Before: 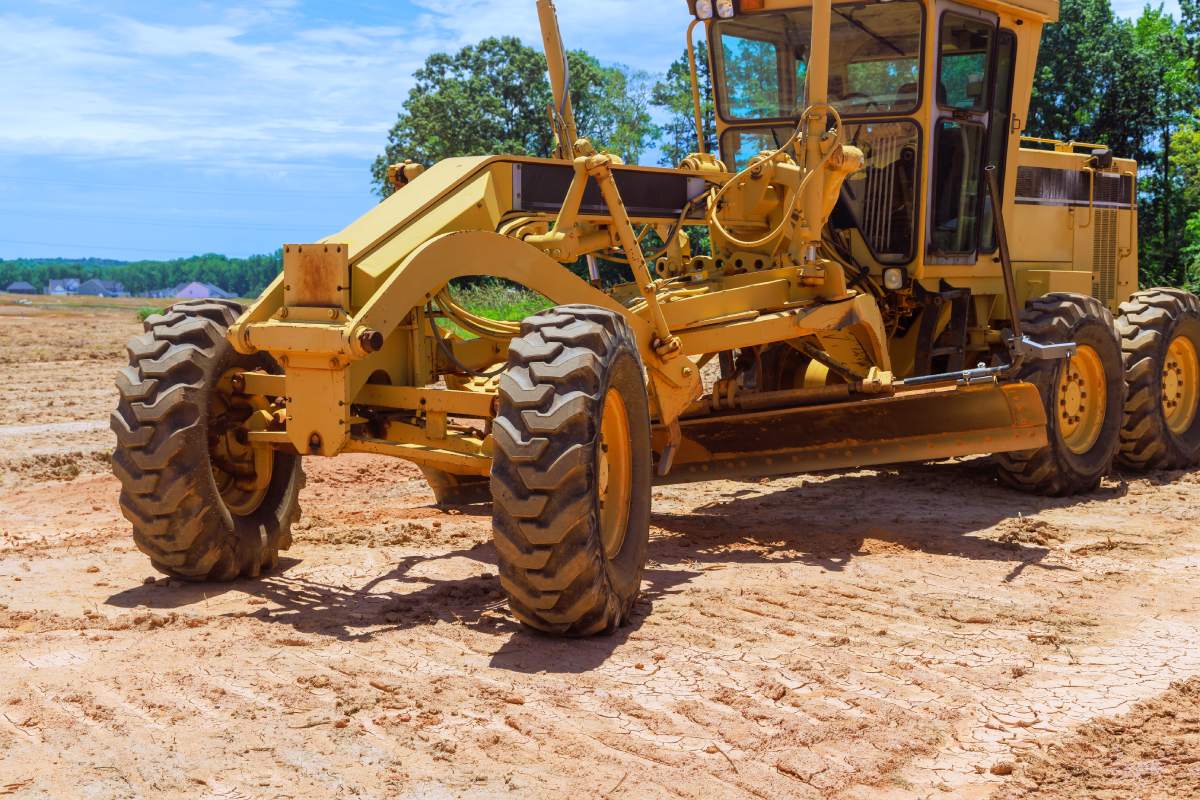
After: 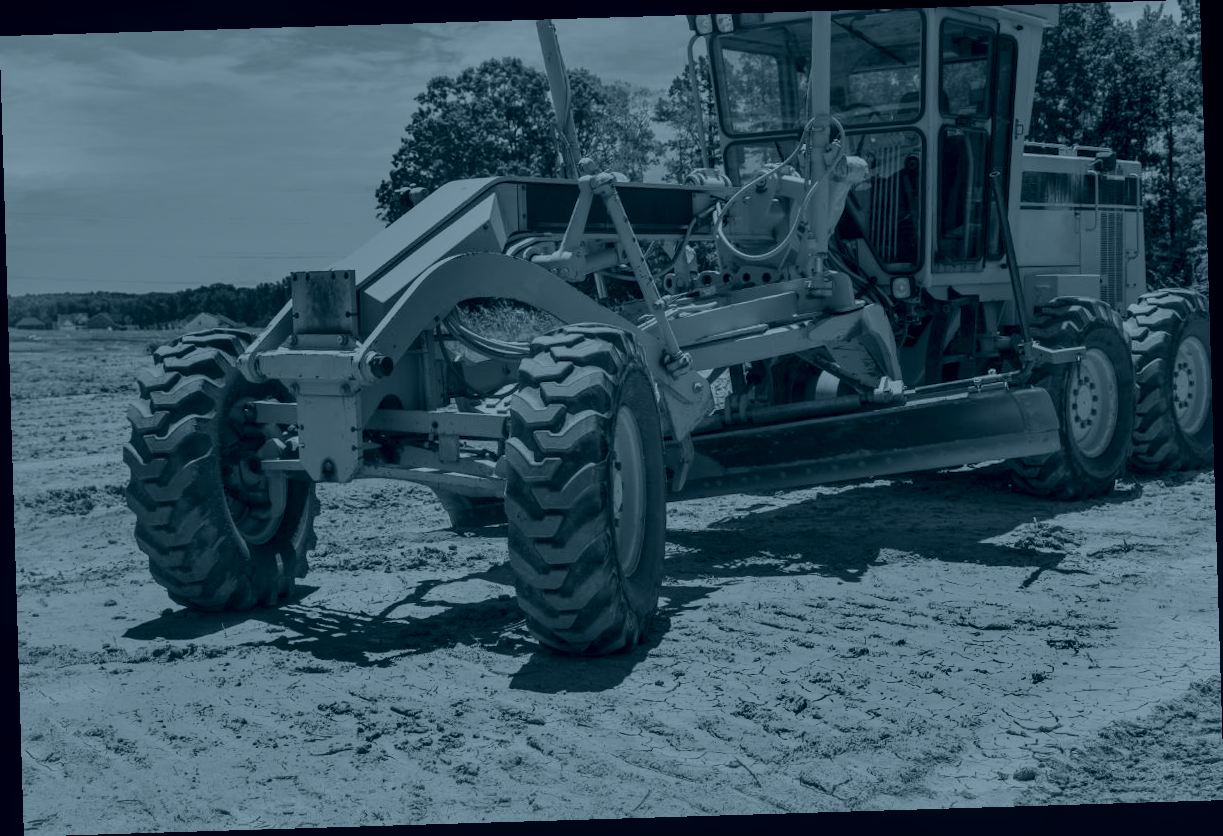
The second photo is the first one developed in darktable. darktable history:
colorize: hue 194.4°, saturation 29%, source mix 61.75%, lightness 3.98%, version 1
rotate and perspective: rotation -1.75°, automatic cropping off
shadows and highlights: shadows 24.5, highlights -78.15, soften with gaussian
exposure: black level correction 0, exposure 0.95 EV, compensate exposure bias true, compensate highlight preservation false
color balance rgb: perceptual saturation grading › global saturation 25%, global vibrance 10%
local contrast: detail 110%
